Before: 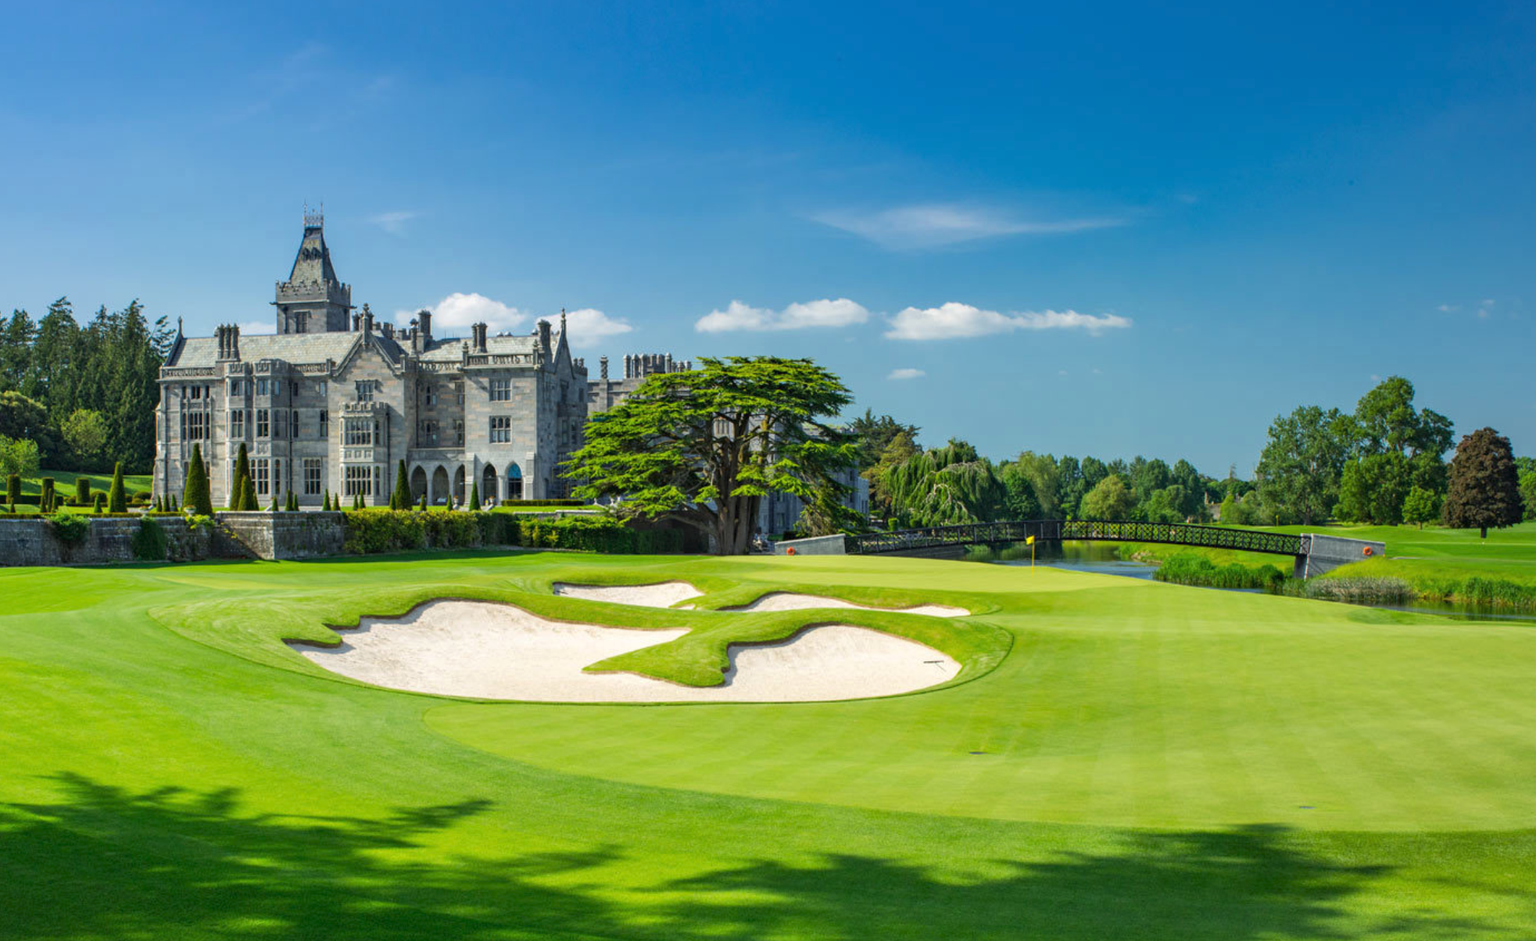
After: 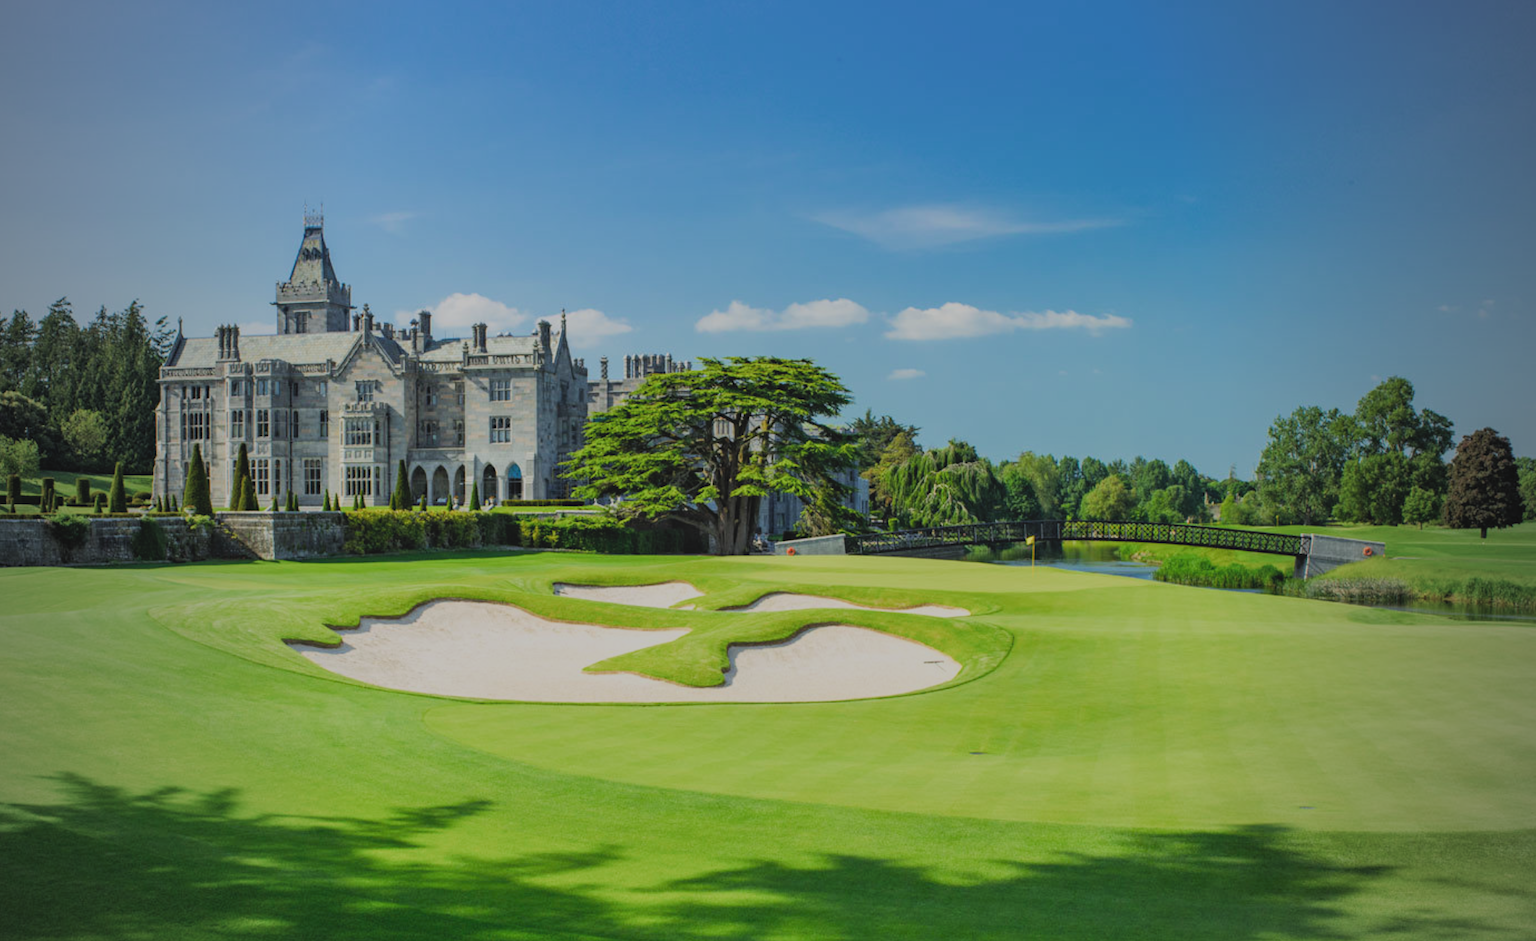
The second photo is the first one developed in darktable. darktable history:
vignetting: fall-off start 96.02%, fall-off radius 100.13%, width/height ratio 0.614
filmic rgb: black relative exposure -7.65 EV, white relative exposure 4.56 EV, hardness 3.61, color science v5 (2021), contrast in shadows safe, contrast in highlights safe
contrast brightness saturation: contrast -0.123
